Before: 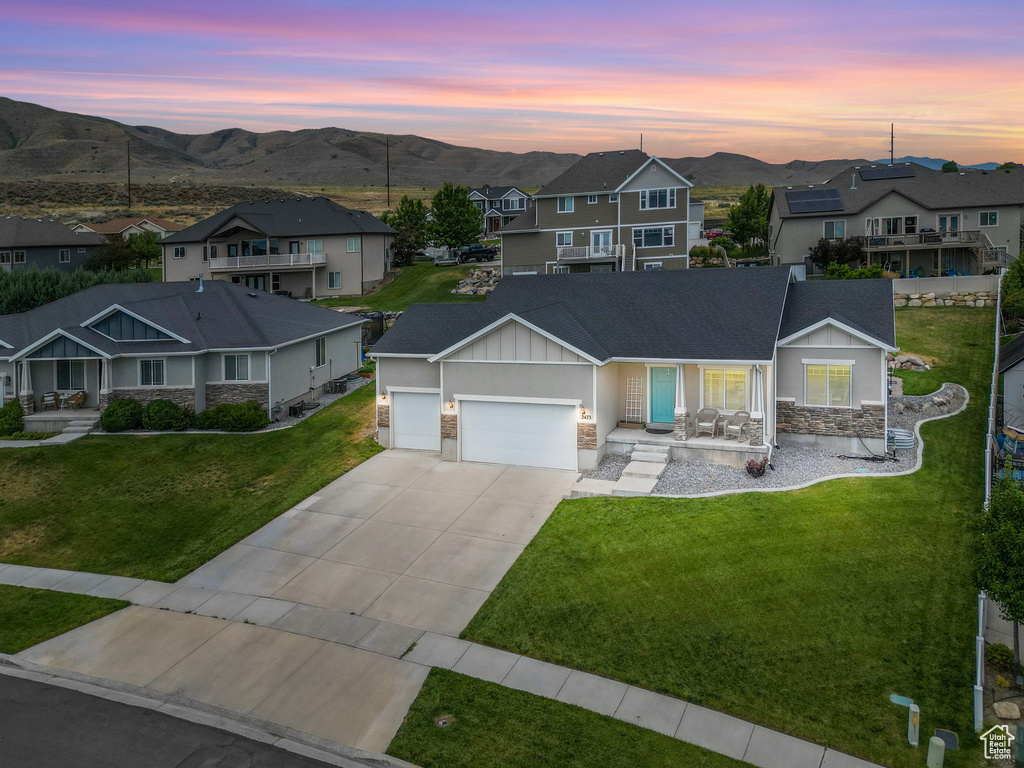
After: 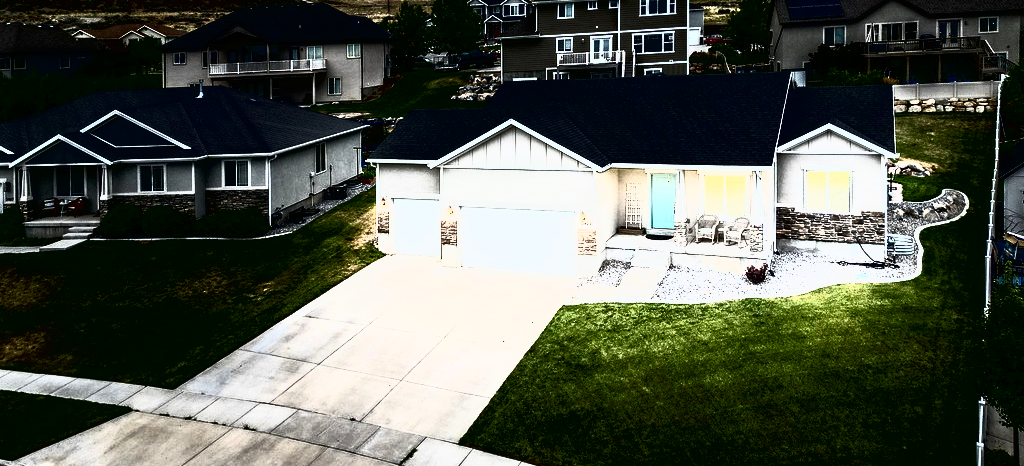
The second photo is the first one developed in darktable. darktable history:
tone curve: curves: ch0 [(0, 0) (0.003, 0.001) (0.011, 0.003) (0.025, 0.003) (0.044, 0.003) (0.069, 0.003) (0.1, 0.006) (0.136, 0.007) (0.177, 0.009) (0.224, 0.007) (0.277, 0.026) (0.335, 0.126) (0.399, 0.254) (0.468, 0.493) (0.543, 0.892) (0.623, 0.984) (0.709, 0.979) (0.801, 0.979) (0.898, 0.982) (1, 1)], color space Lab, independent channels, preserve colors none
crop and rotate: top 25.301%, bottom 14.017%
